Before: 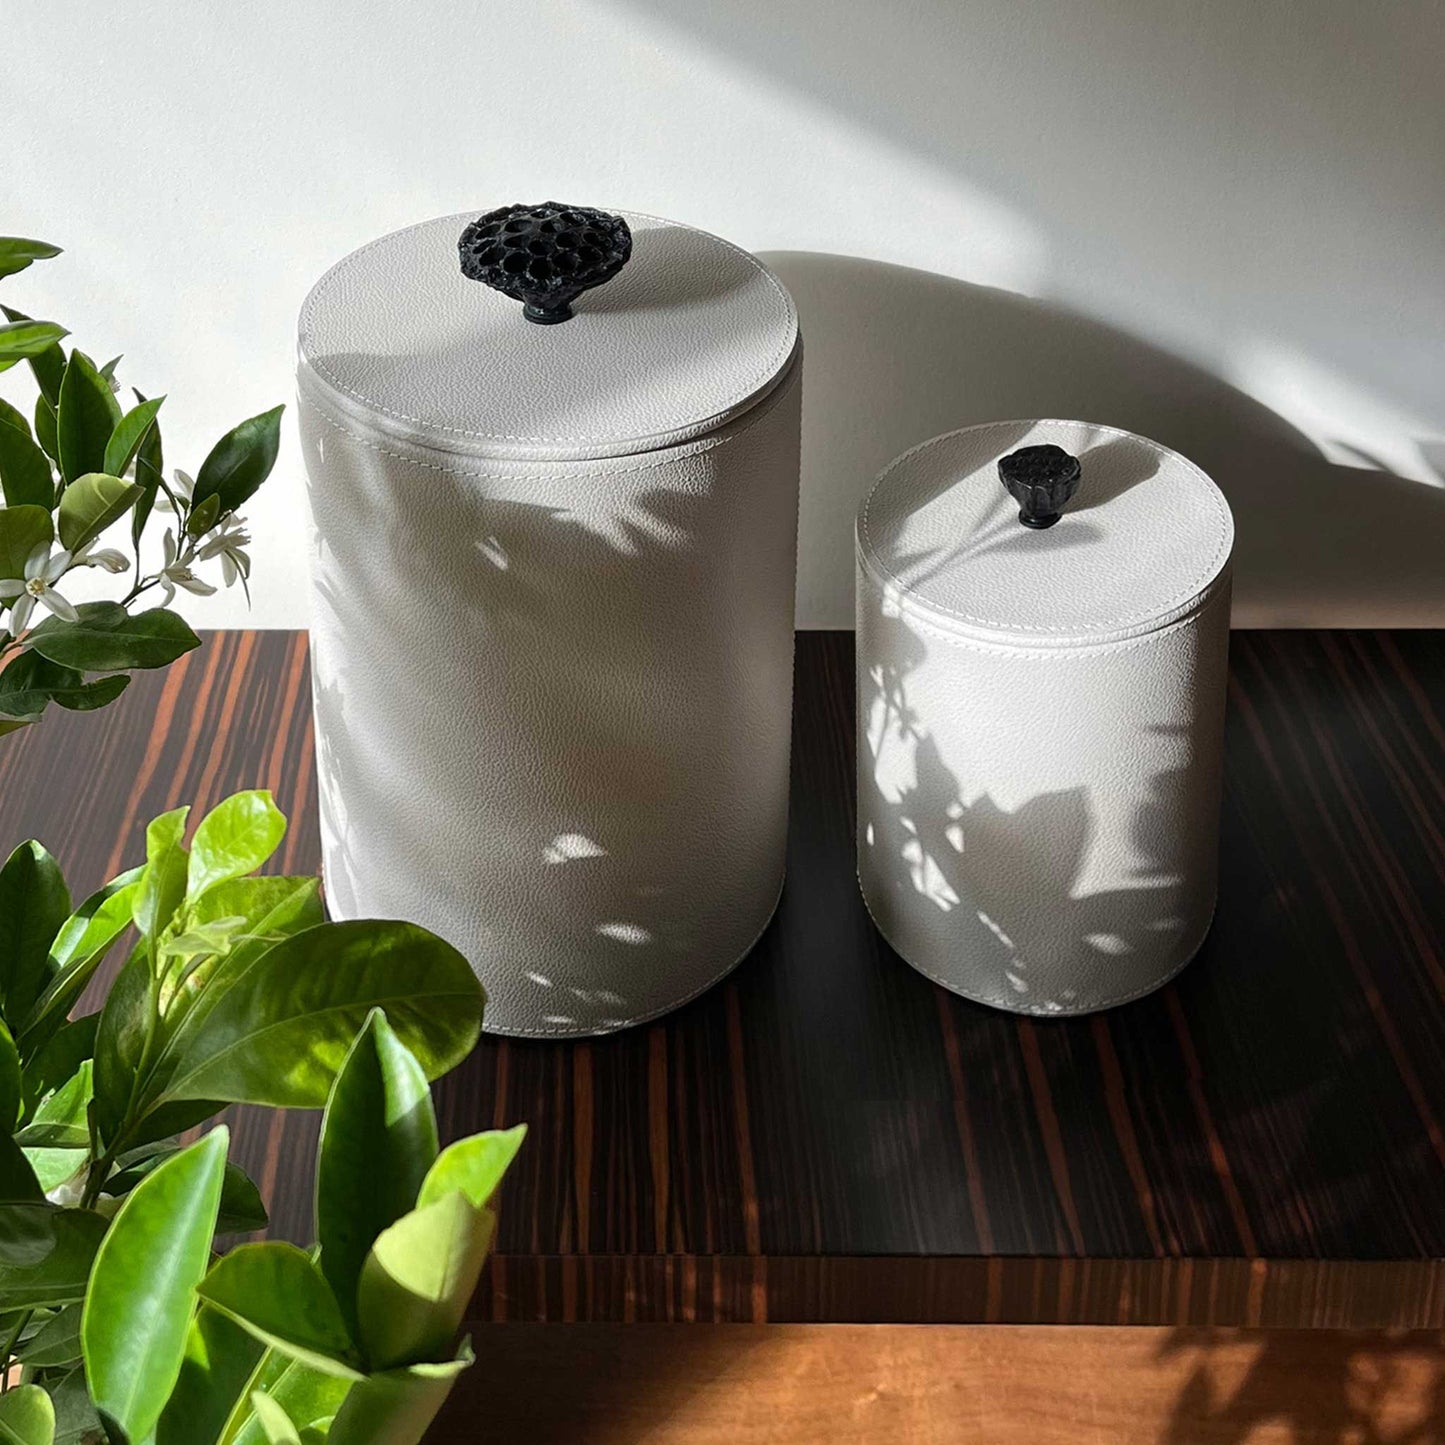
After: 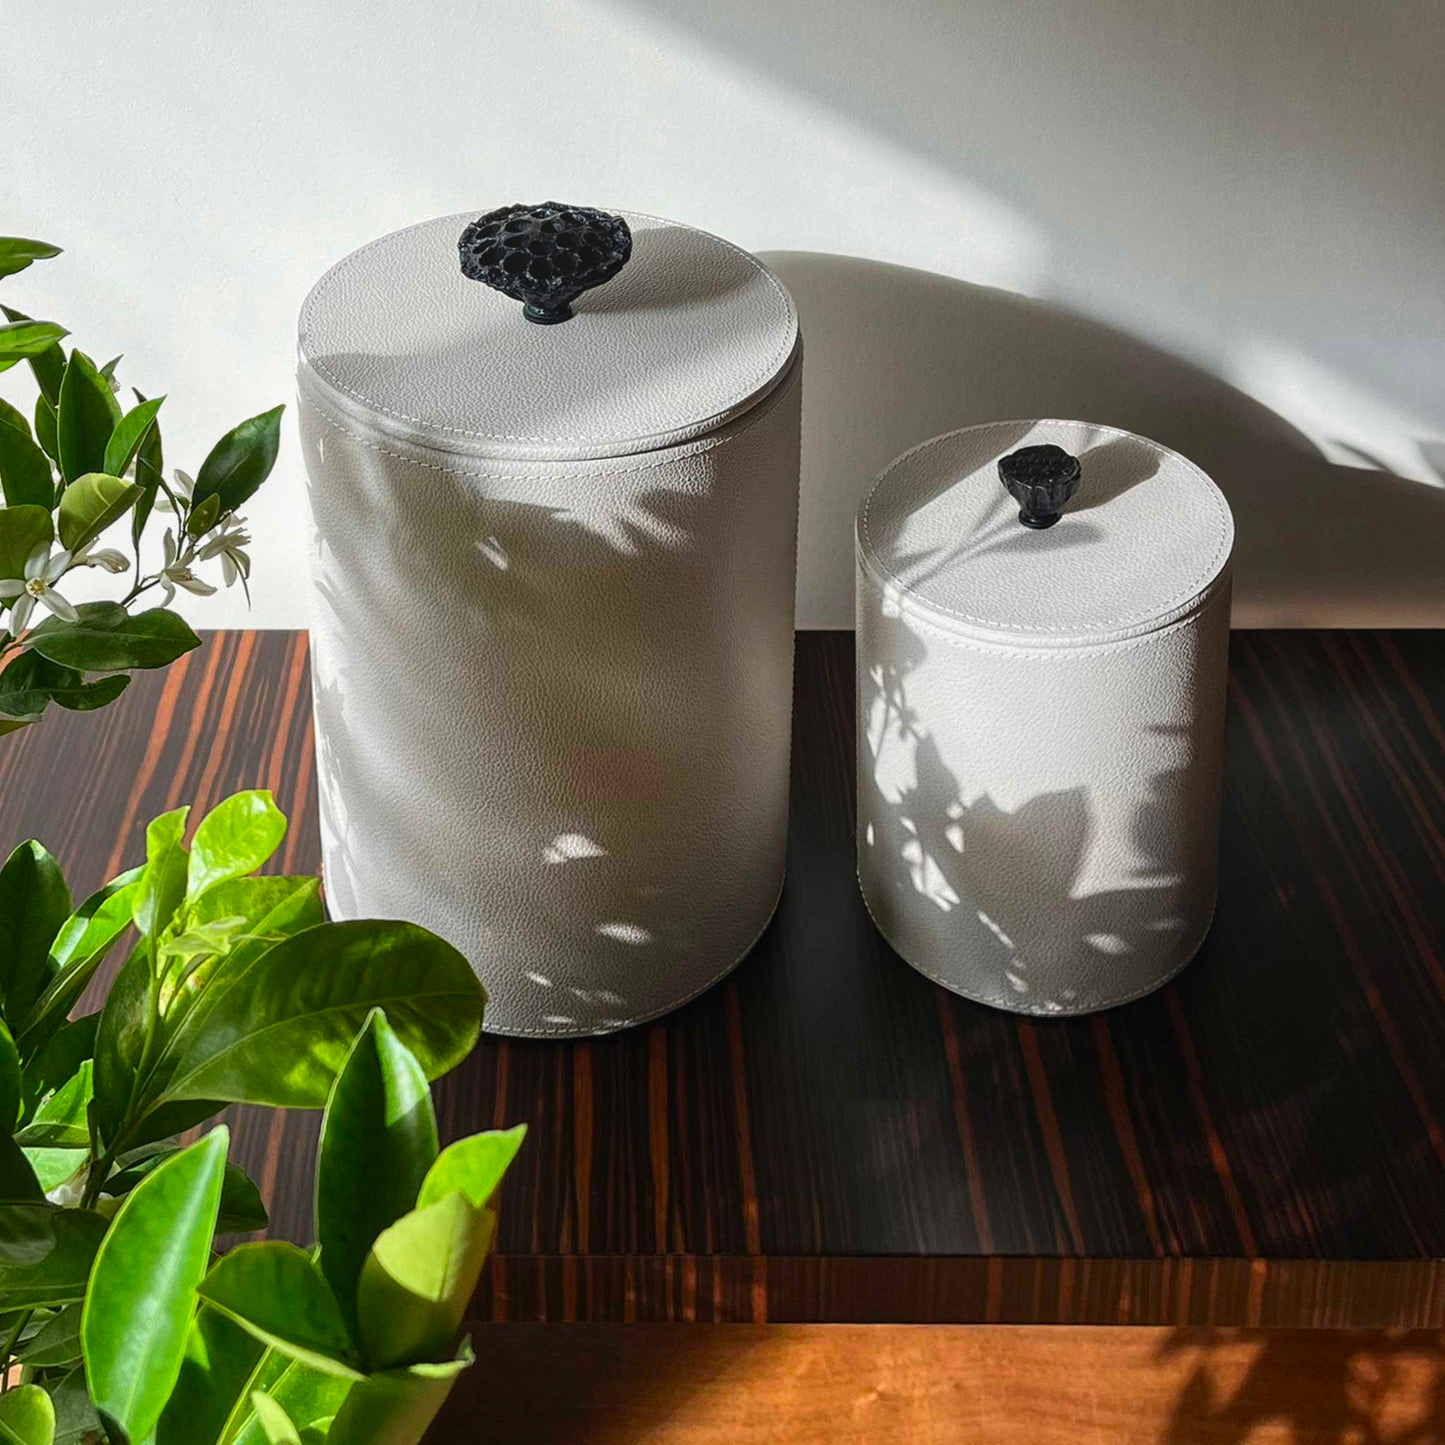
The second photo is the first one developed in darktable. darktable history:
local contrast: detail 109%
contrast brightness saturation: contrast 0.09, saturation 0.276
